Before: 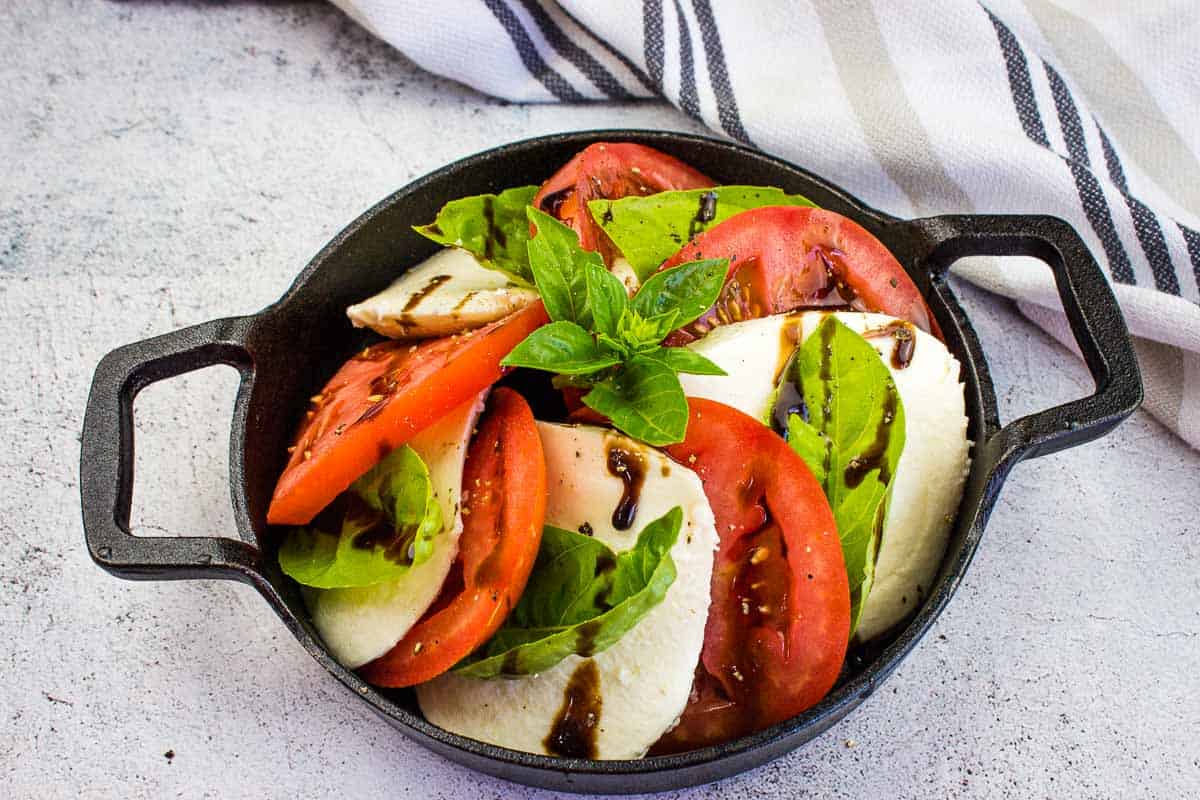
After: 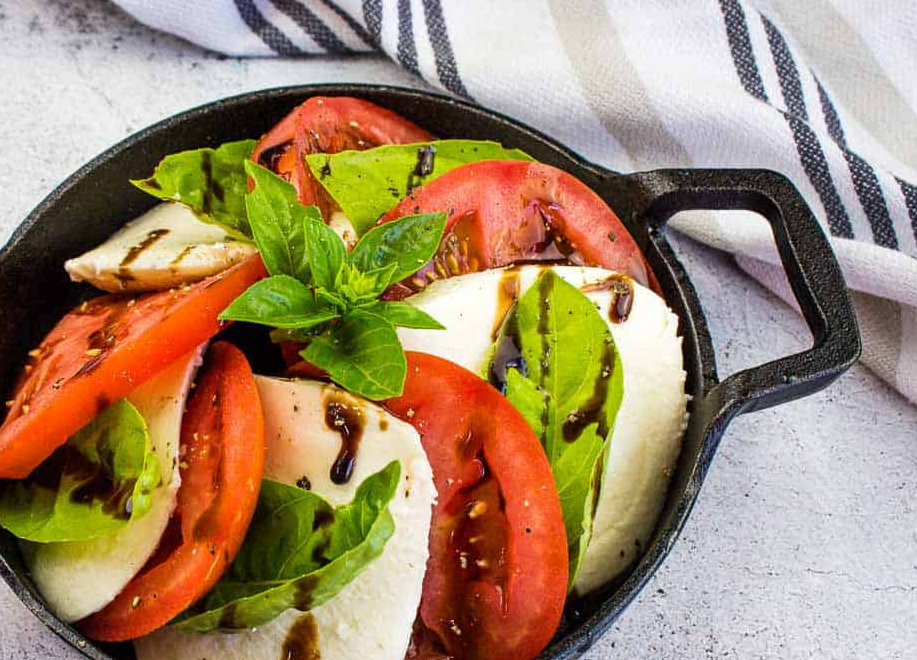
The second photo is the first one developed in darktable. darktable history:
crop: left 23.517%, top 5.841%, bottom 11.648%
